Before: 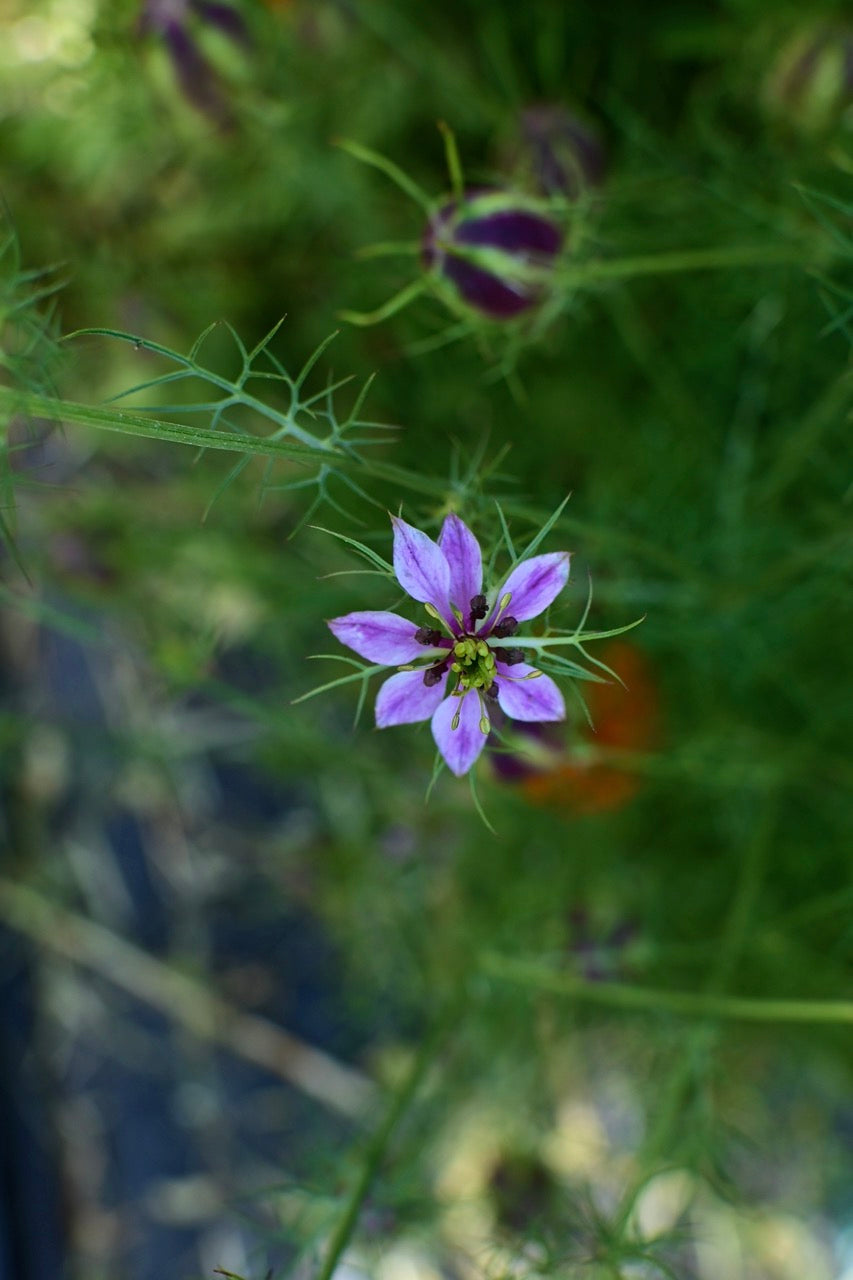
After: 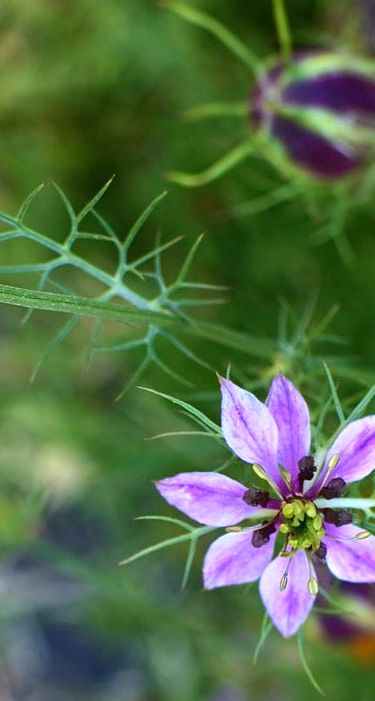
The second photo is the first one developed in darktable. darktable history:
white balance: red 1.066, blue 1.119
exposure: exposure 0.785 EV, compensate highlight preservation false
crop: left 20.248%, top 10.86%, right 35.675%, bottom 34.321%
